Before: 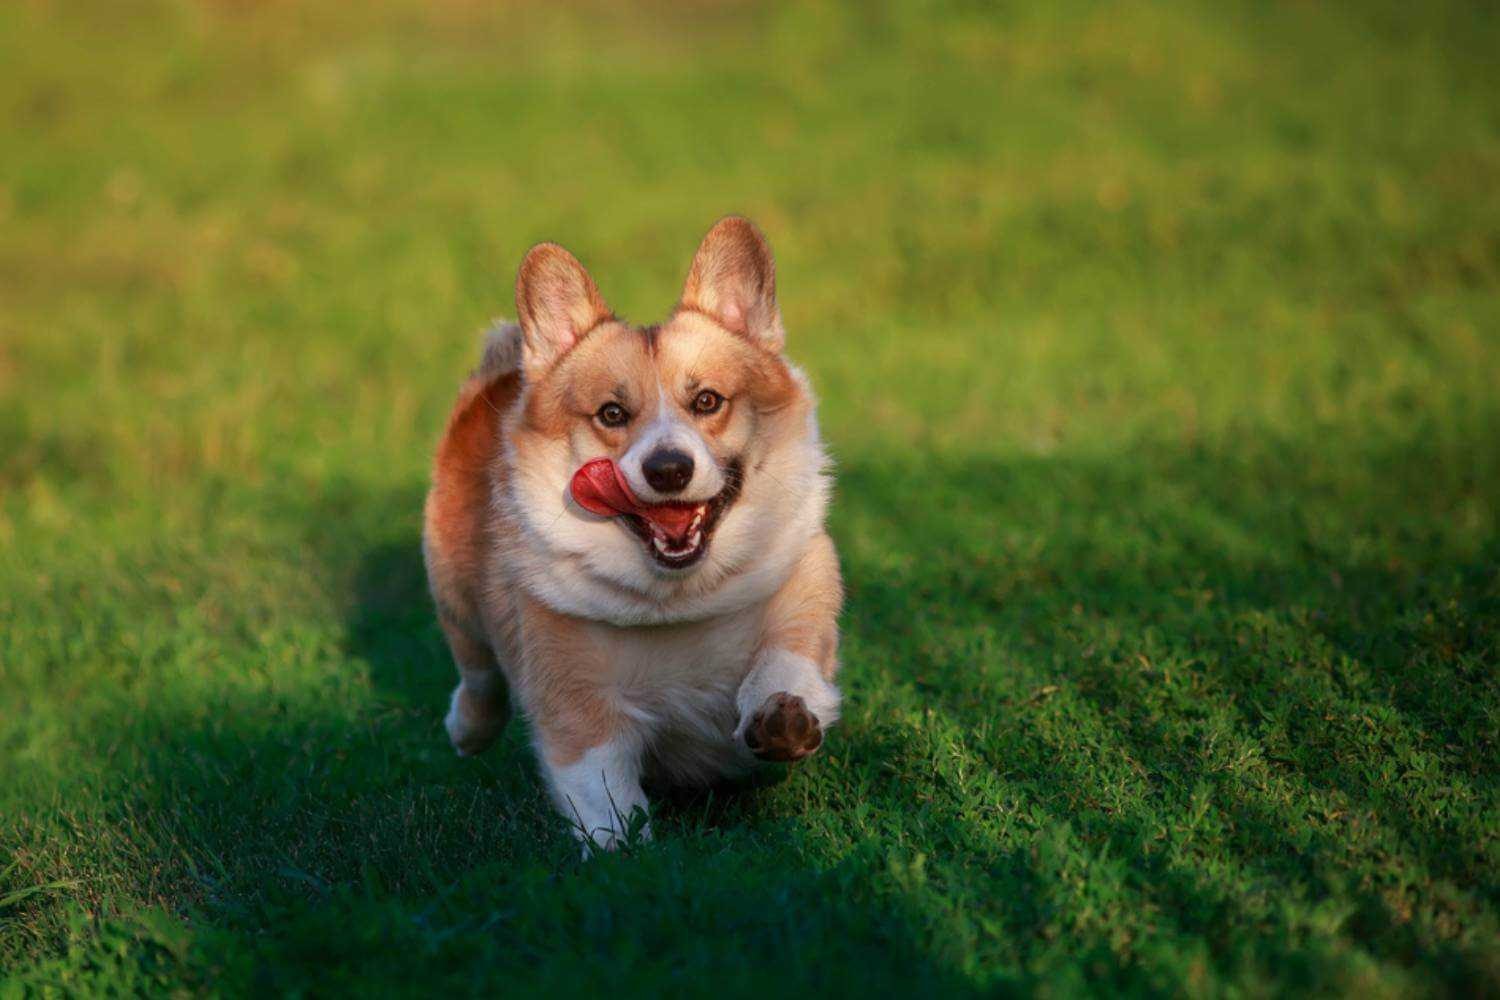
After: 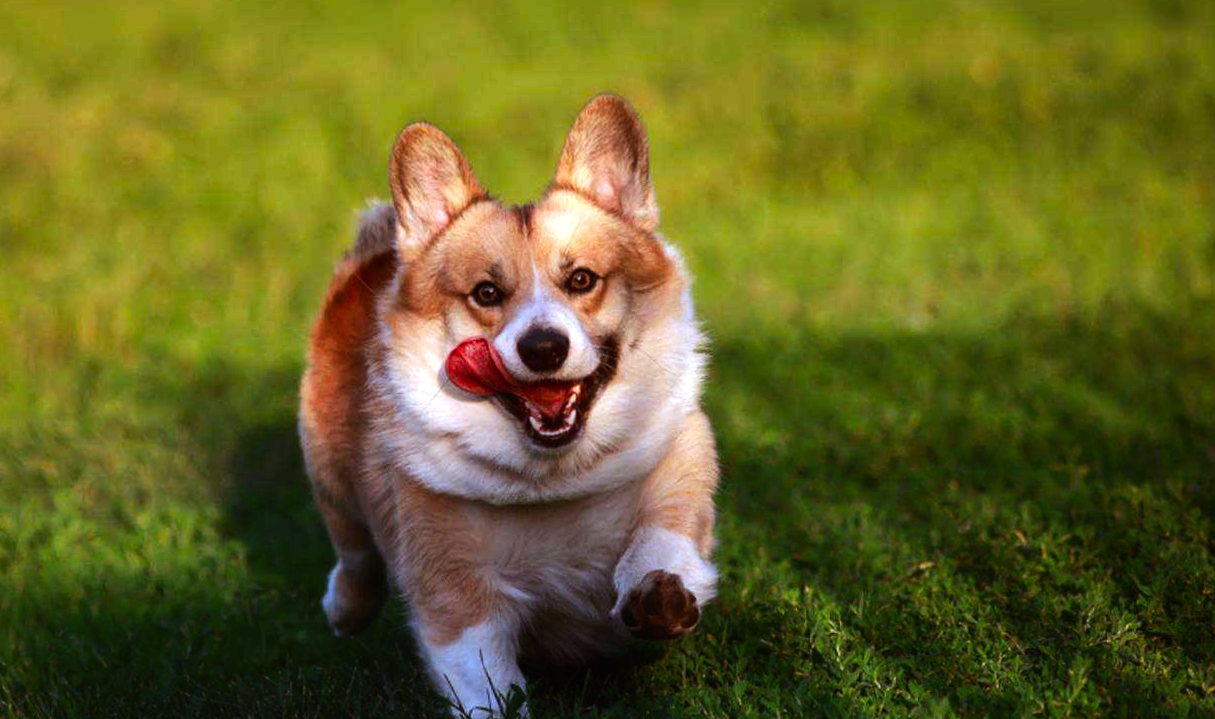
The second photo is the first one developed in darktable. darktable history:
crop: left 7.856%, top 11.836%, right 10.12%, bottom 15.387%
white balance: red 0.926, green 1.003, blue 1.133
rgb levels: mode RGB, independent channels, levels [[0, 0.5, 1], [0, 0.521, 1], [0, 0.536, 1]]
tone equalizer: -8 EV -0.75 EV, -7 EV -0.7 EV, -6 EV -0.6 EV, -5 EV -0.4 EV, -3 EV 0.4 EV, -2 EV 0.6 EV, -1 EV 0.7 EV, +0 EV 0.75 EV, edges refinement/feathering 500, mask exposure compensation -1.57 EV, preserve details no
contrast brightness saturation: contrast -0.02, brightness -0.01, saturation 0.03
rotate and perspective: rotation -0.45°, automatic cropping original format, crop left 0.008, crop right 0.992, crop top 0.012, crop bottom 0.988
